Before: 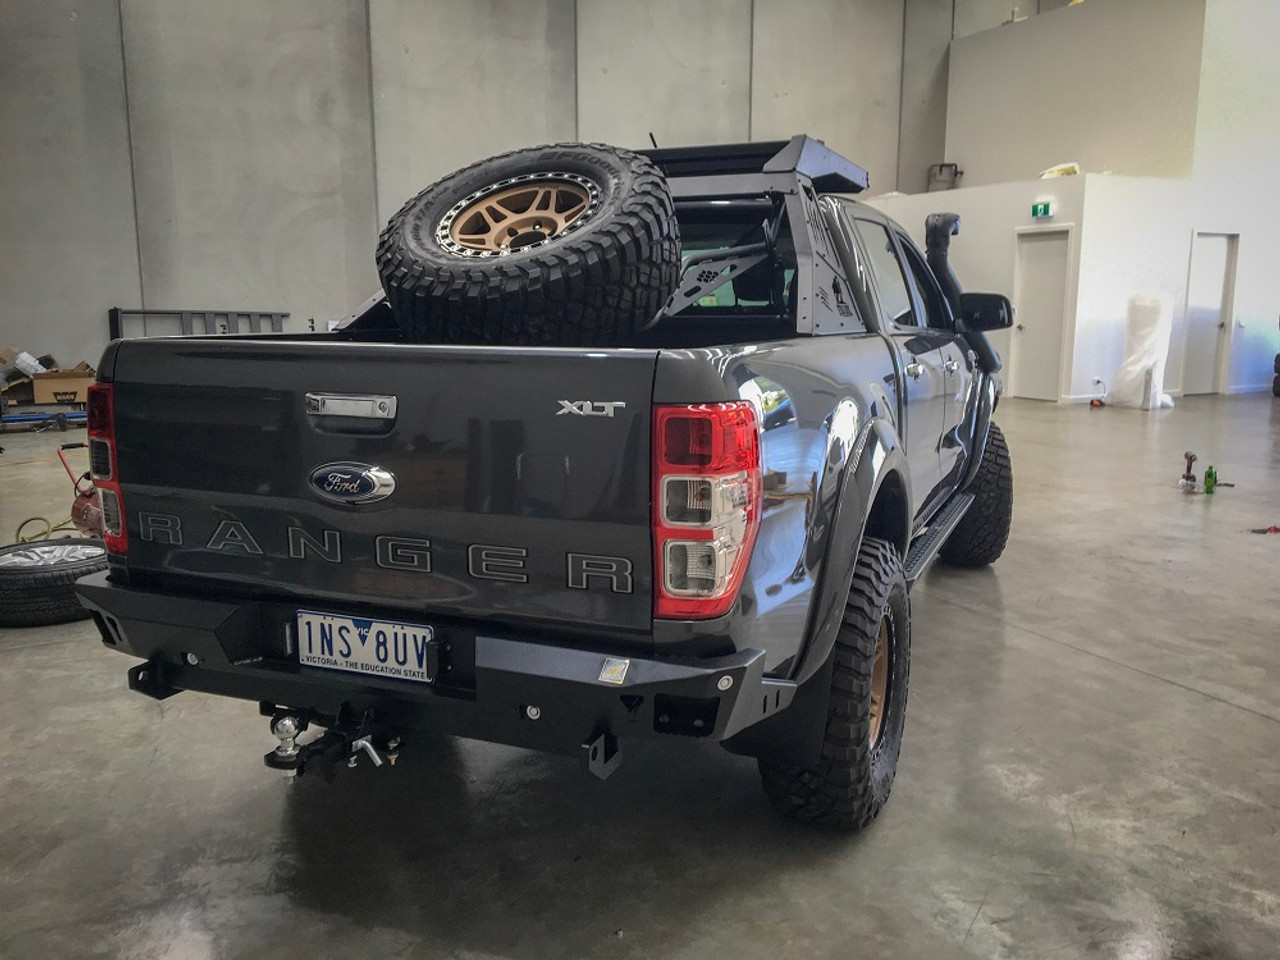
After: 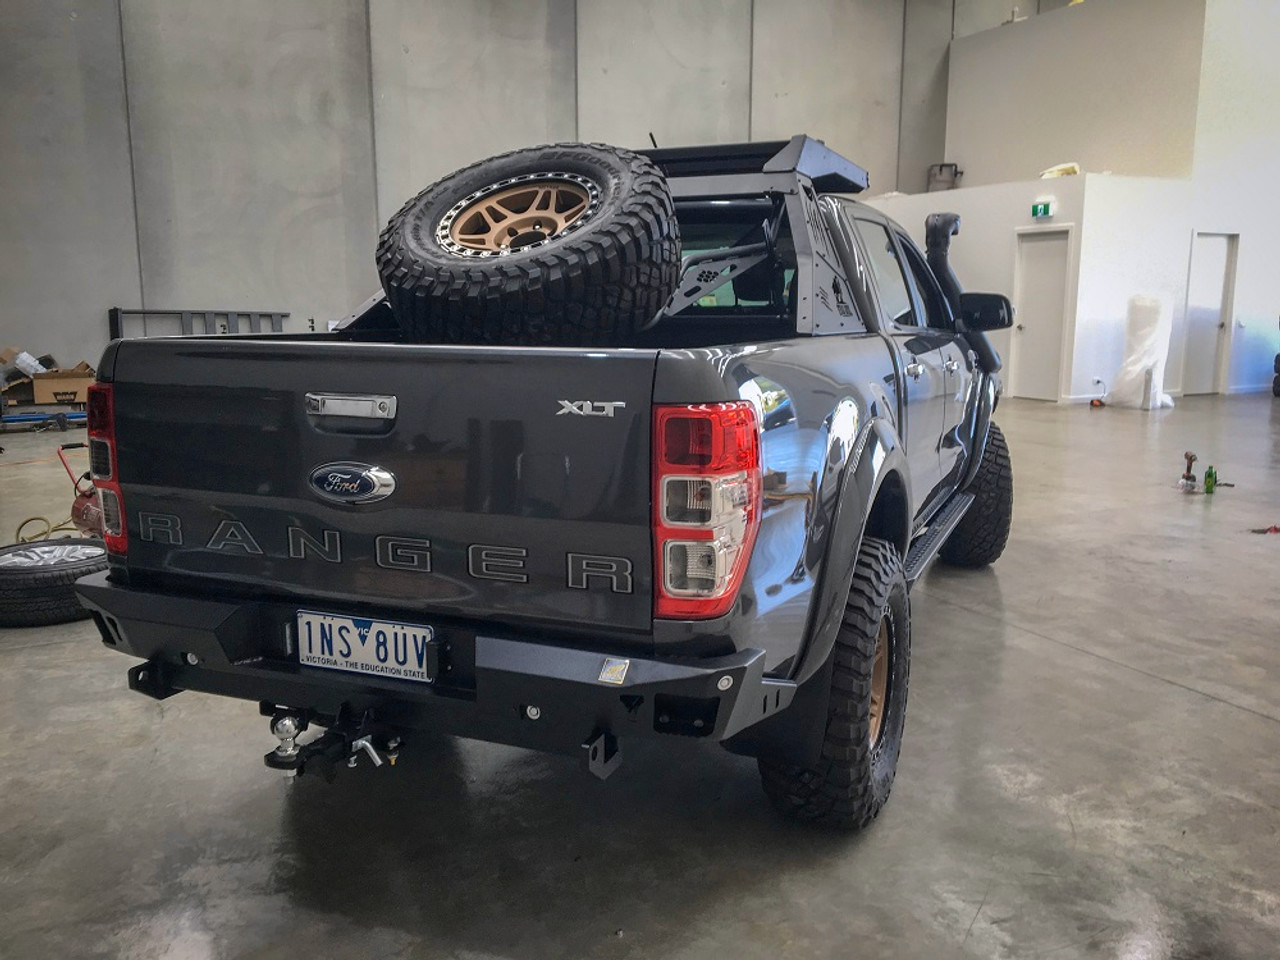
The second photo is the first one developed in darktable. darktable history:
color calibration: output R [1.063, -0.012, -0.003, 0], output G [0, 1.022, 0.021, 0], output B [-0.079, 0.047, 1, 0], illuminant as shot in camera, x 0.358, y 0.373, temperature 4628.91 K
